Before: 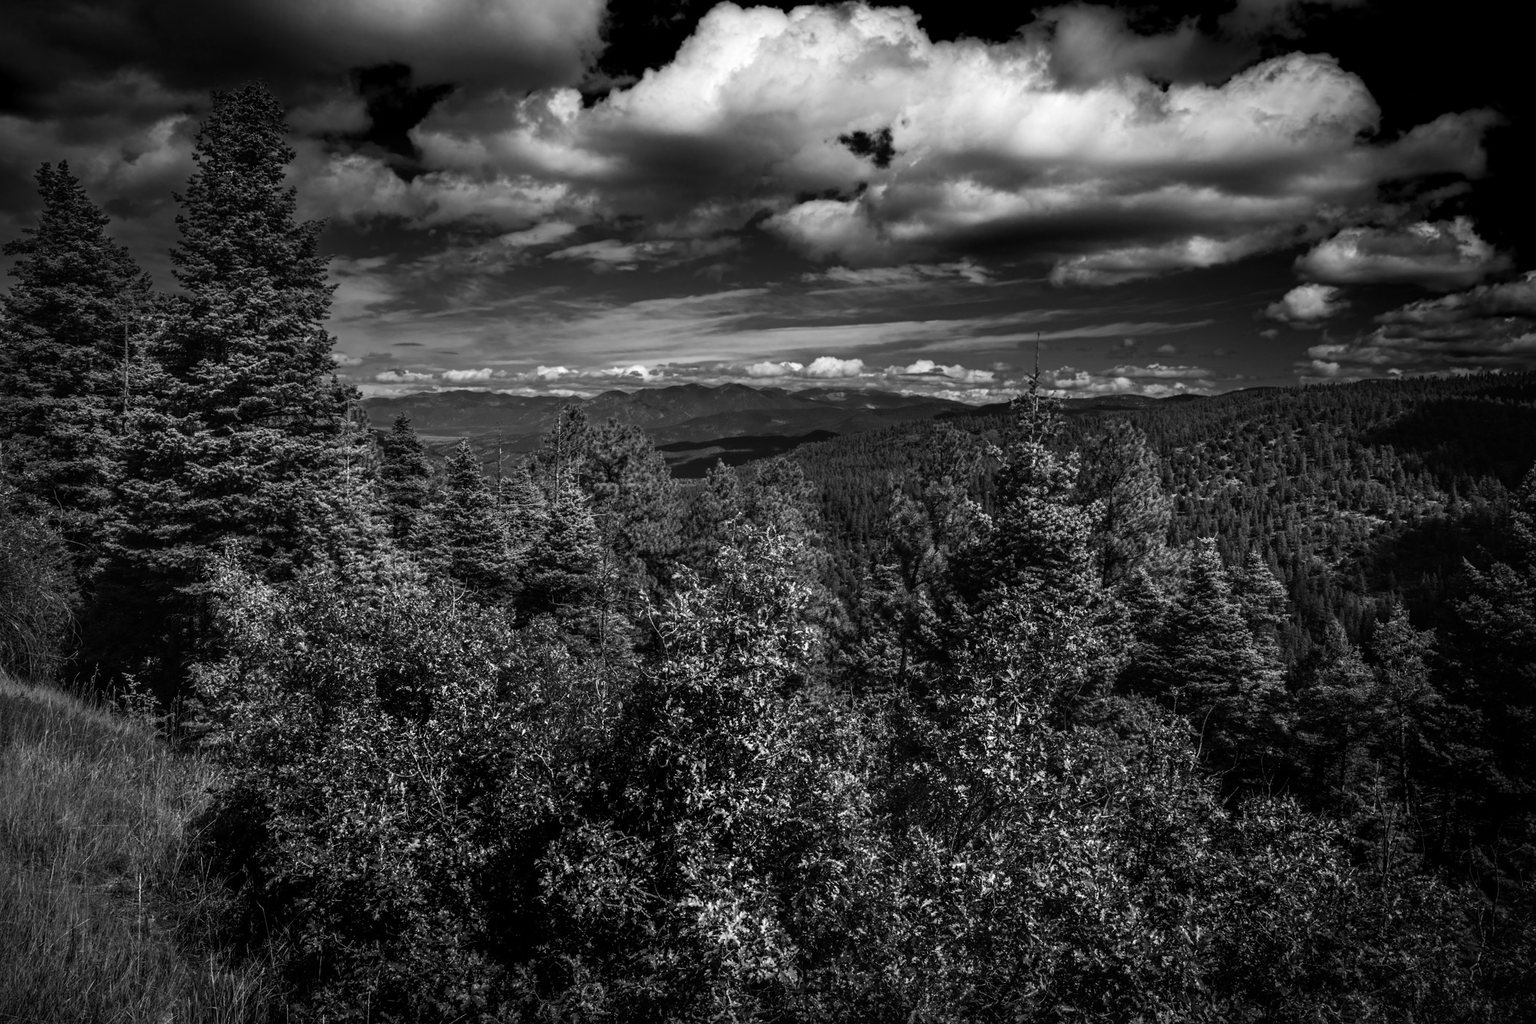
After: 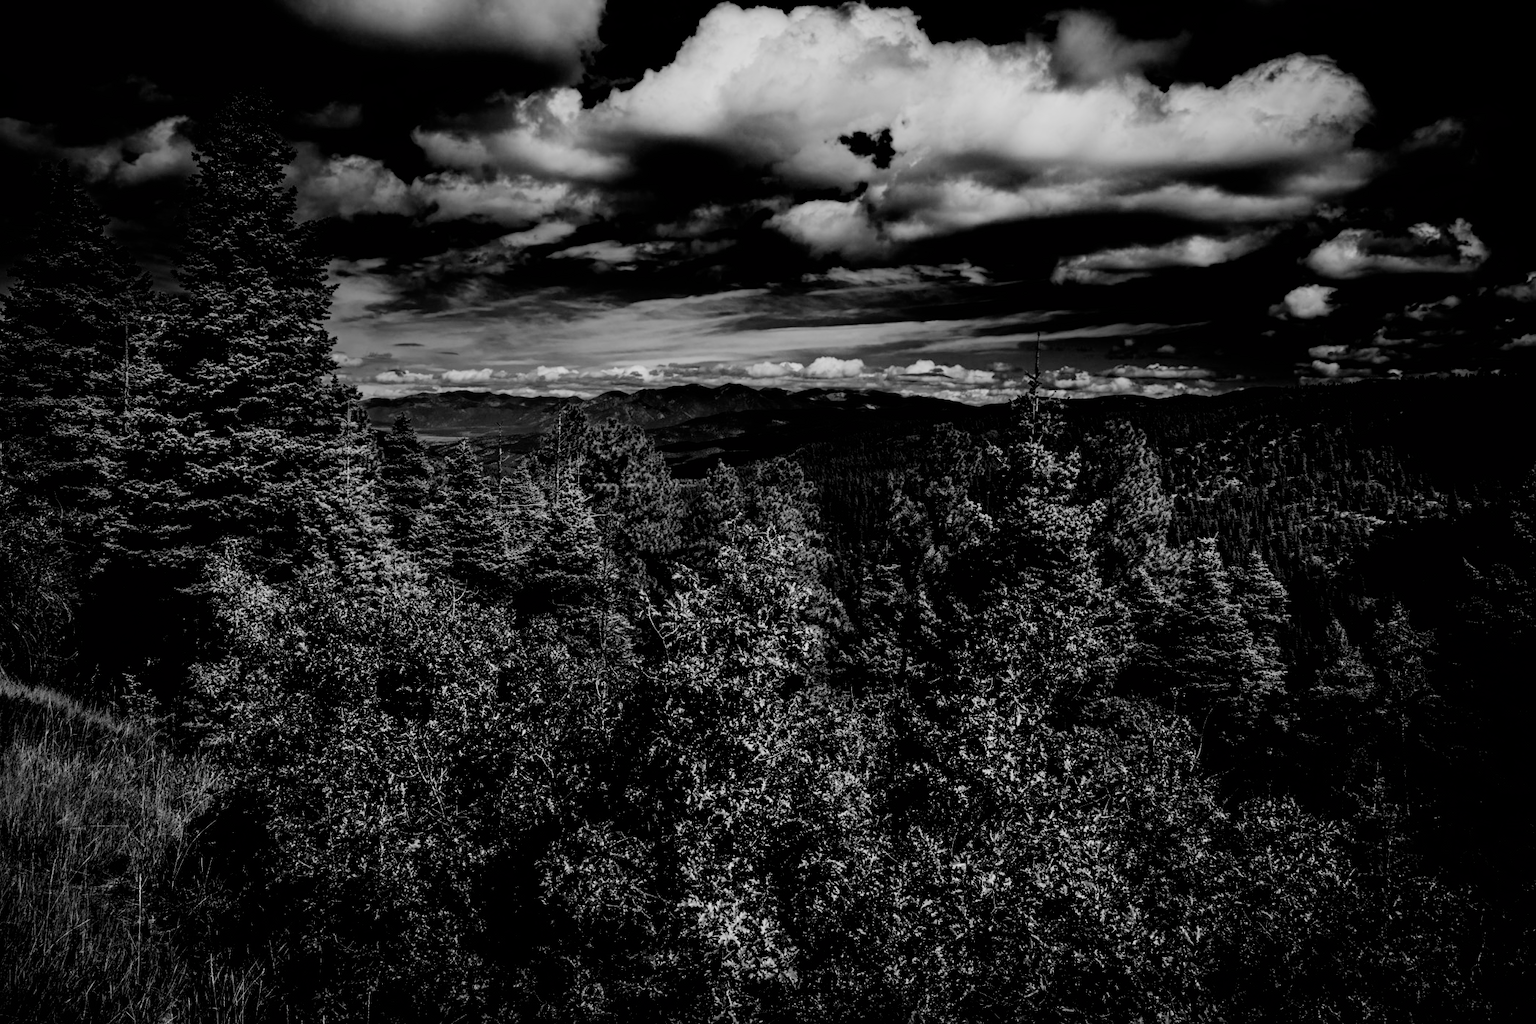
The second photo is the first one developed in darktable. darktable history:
filmic rgb: black relative exposure -2.94 EV, white relative exposure 4.56 EV, hardness 1.77, contrast 1.259
